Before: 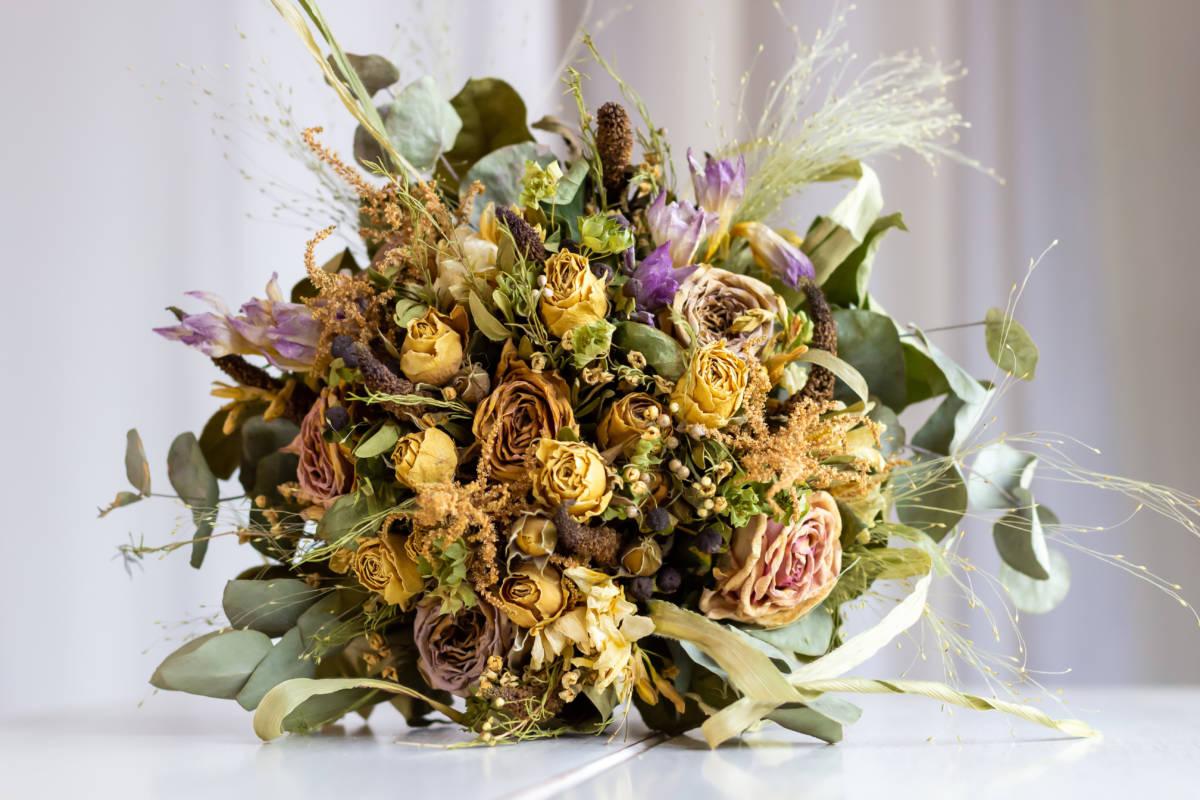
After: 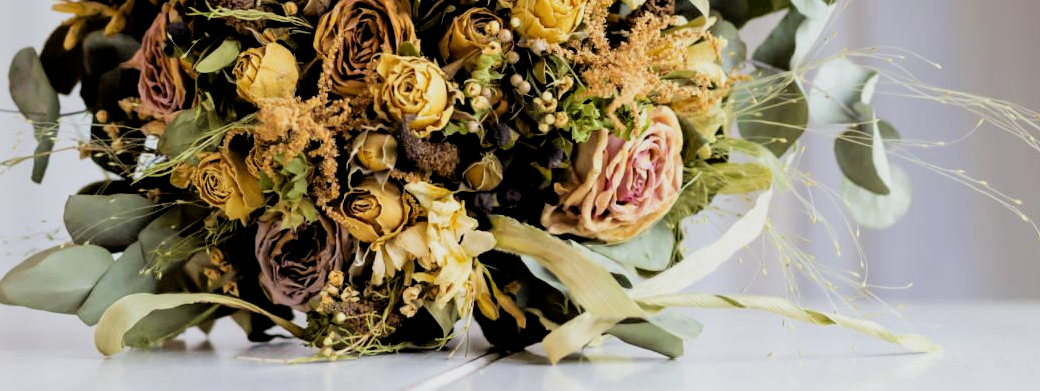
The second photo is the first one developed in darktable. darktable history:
crop and rotate: left 13.306%, top 48.129%, bottom 2.928%
filmic rgb: black relative exposure -3.86 EV, white relative exposure 3.48 EV, hardness 2.63, contrast 1.103
